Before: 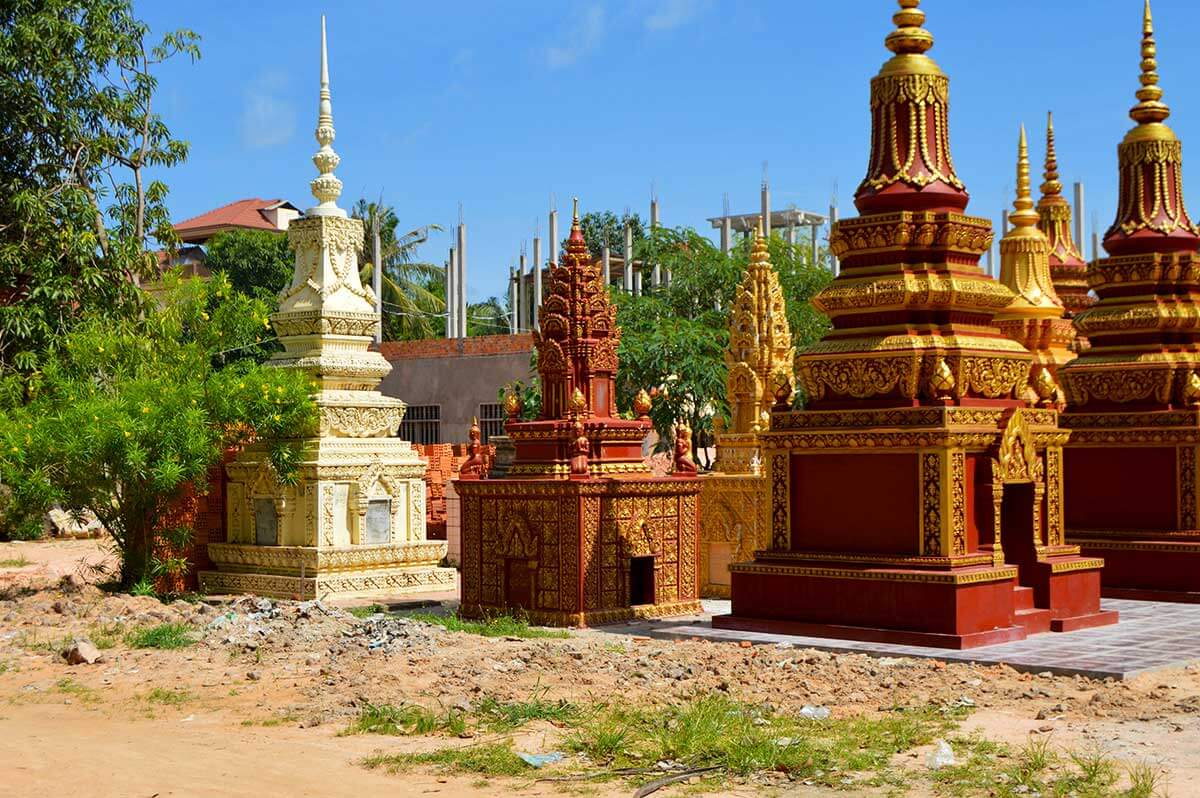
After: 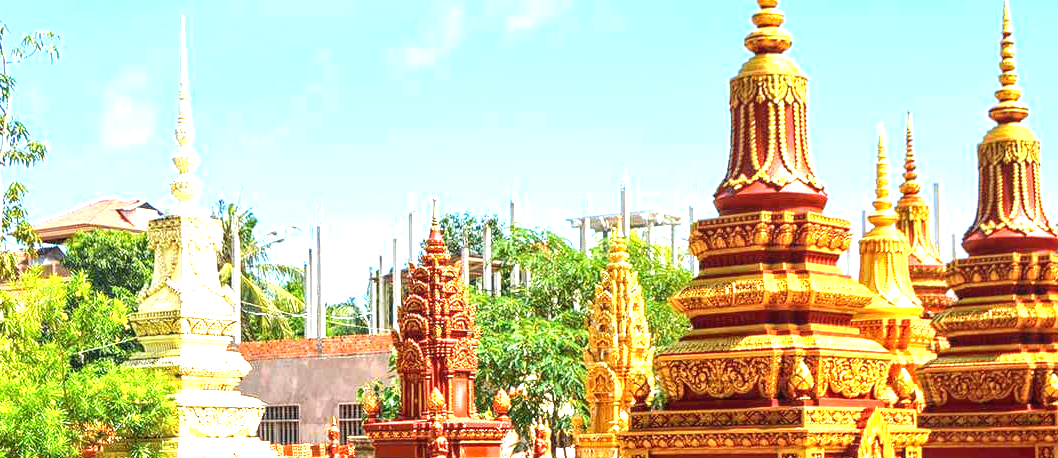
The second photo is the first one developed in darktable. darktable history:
local contrast: on, module defaults
crop and rotate: left 11.805%, bottom 42.589%
exposure: black level correction 0, exposure 2.131 EV, compensate exposure bias true, compensate highlight preservation false
